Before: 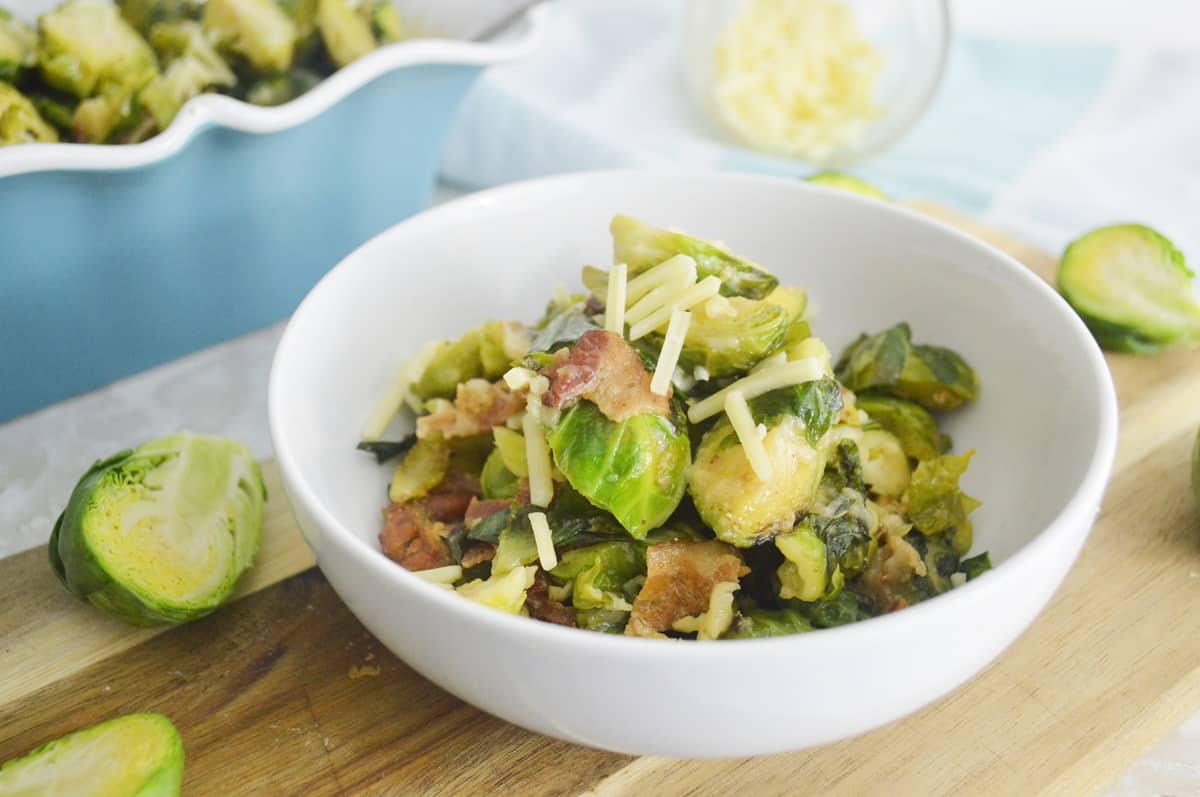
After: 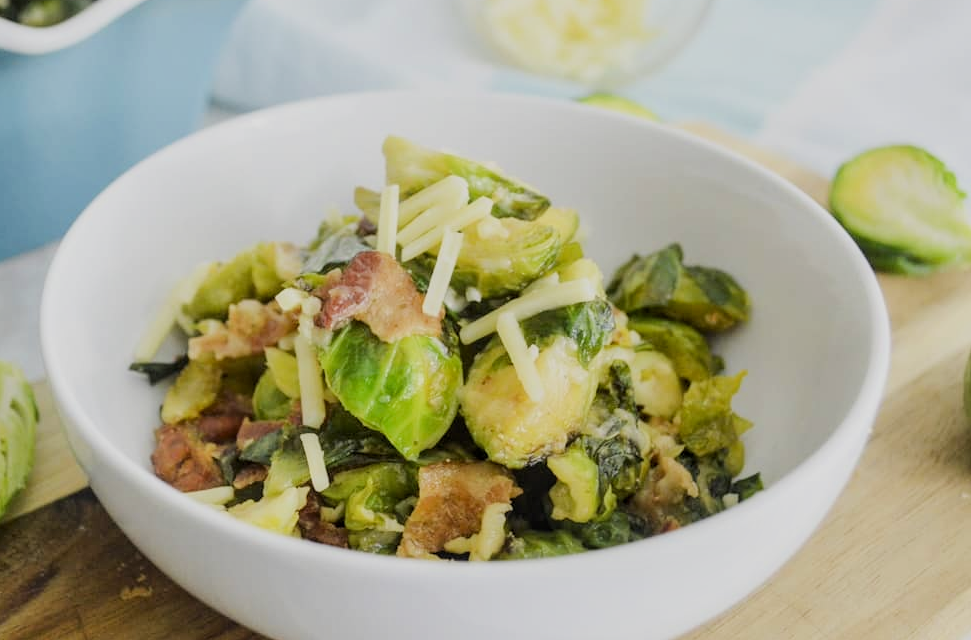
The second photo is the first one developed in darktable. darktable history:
filmic rgb: black relative exposure -7.65 EV, white relative exposure 4.56 EV, hardness 3.61, contrast 1.05
local contrast: on, module defaults
crop: left 19.083%, top 9.924%, right 0%, bottom 9.736%
